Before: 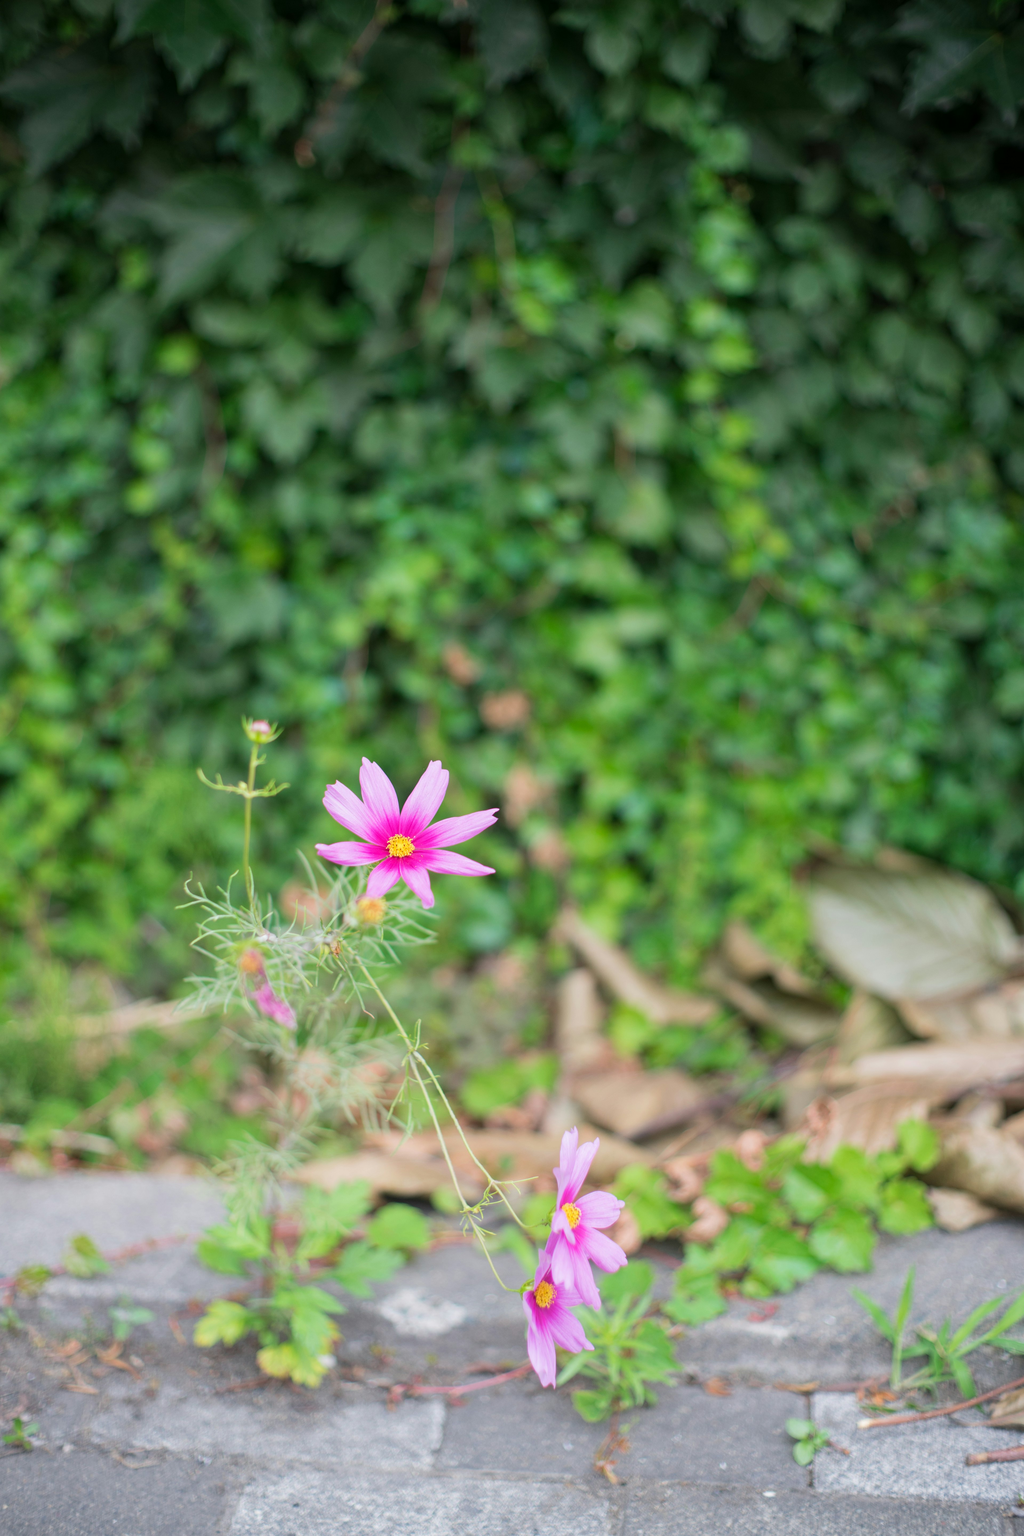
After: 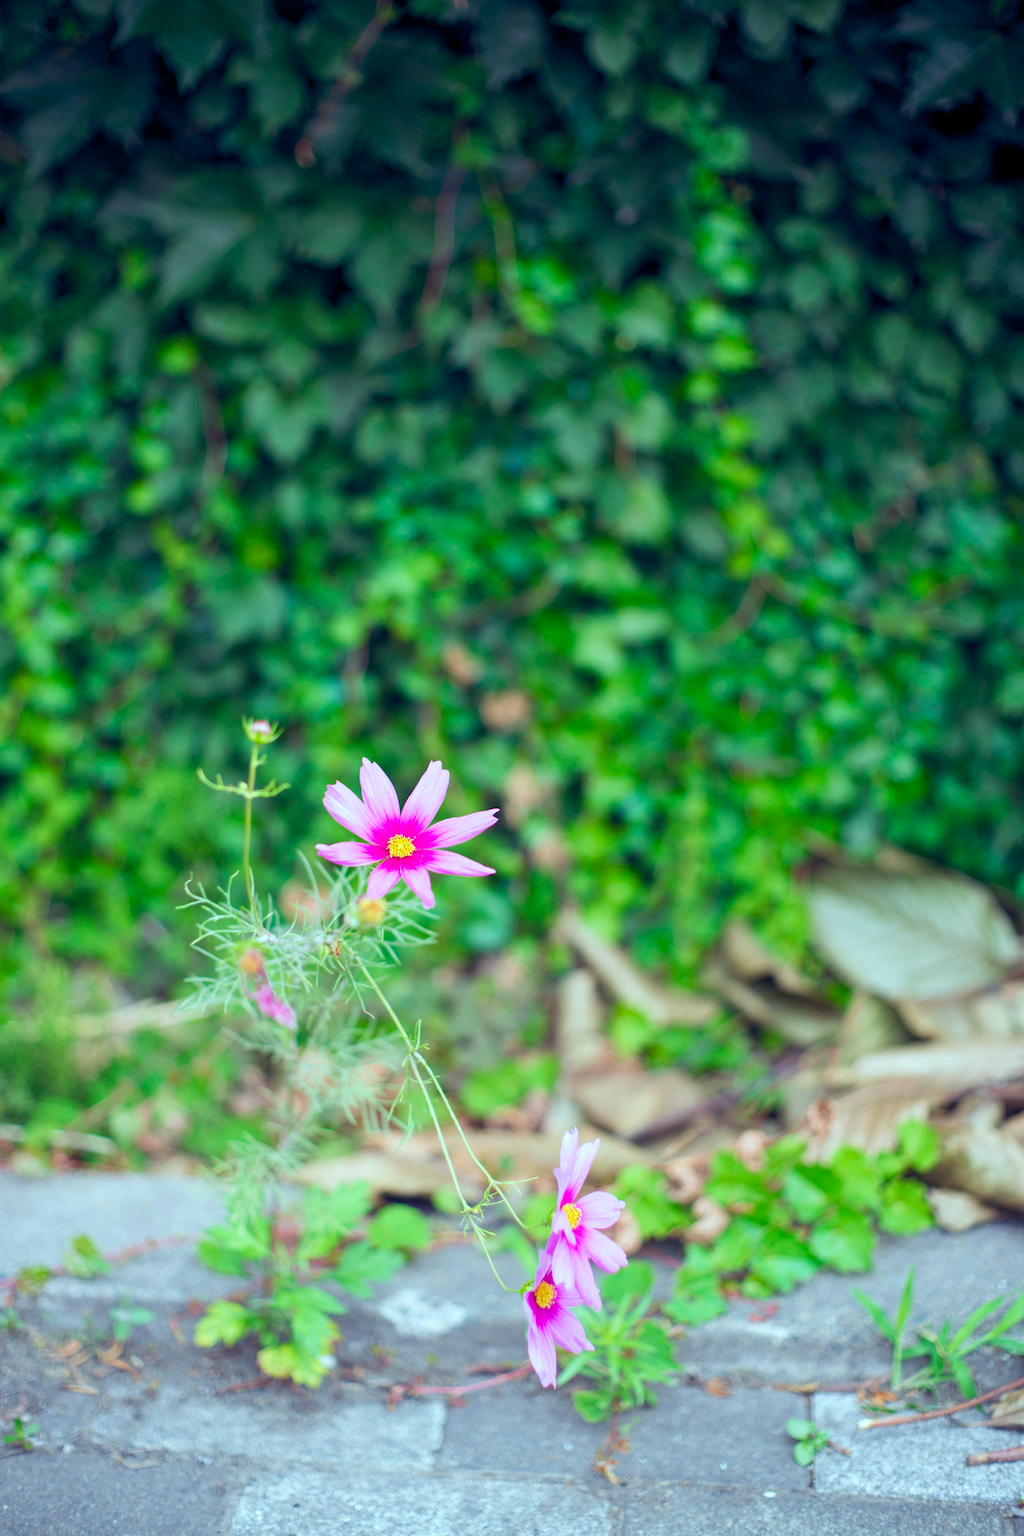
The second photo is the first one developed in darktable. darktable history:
color balance rgb: shadows lift › luminance -21.755%, shadows lift › chroma 9.32%, shadows lift › hue 282.92°, highlights gain › luminance 15.488%, highlights gain › chroma 3.94%, highlights gain › hue 212.06°, global offset › chroma 0.123%, global offset › hue 254.3°, white fulcrum 0.069 EV, perceptual saturation grading › global saturation 34.611%, perceptual saturation grading › highlights -29.809%, perceptual saturation grading › shadows 35.42%
